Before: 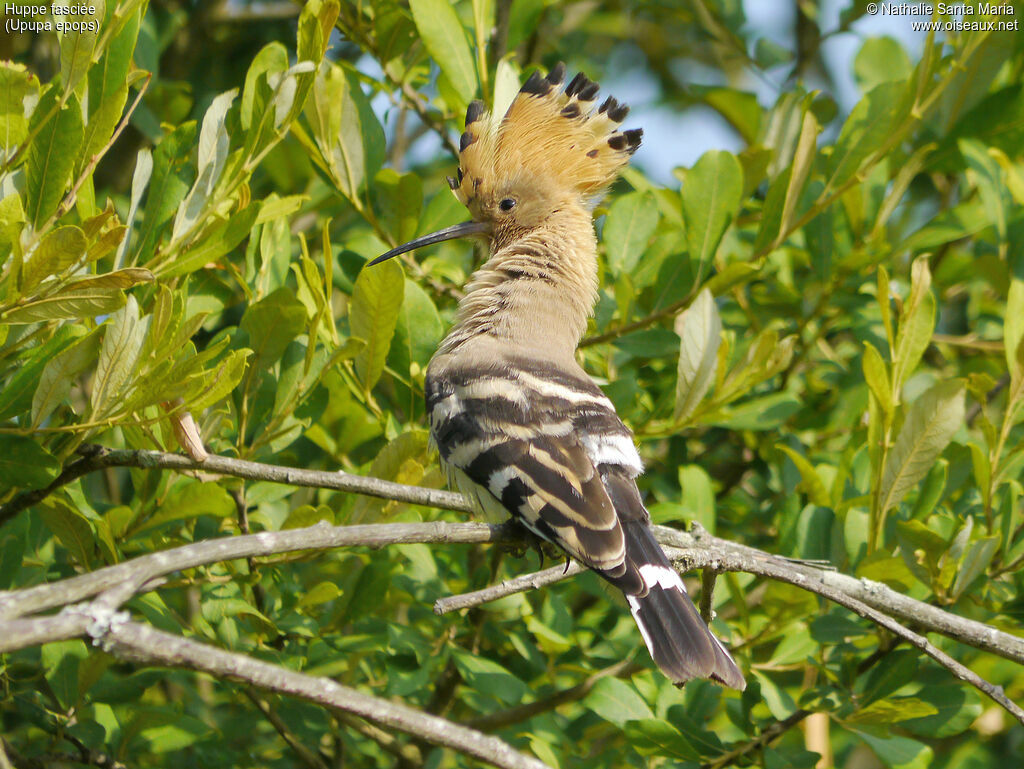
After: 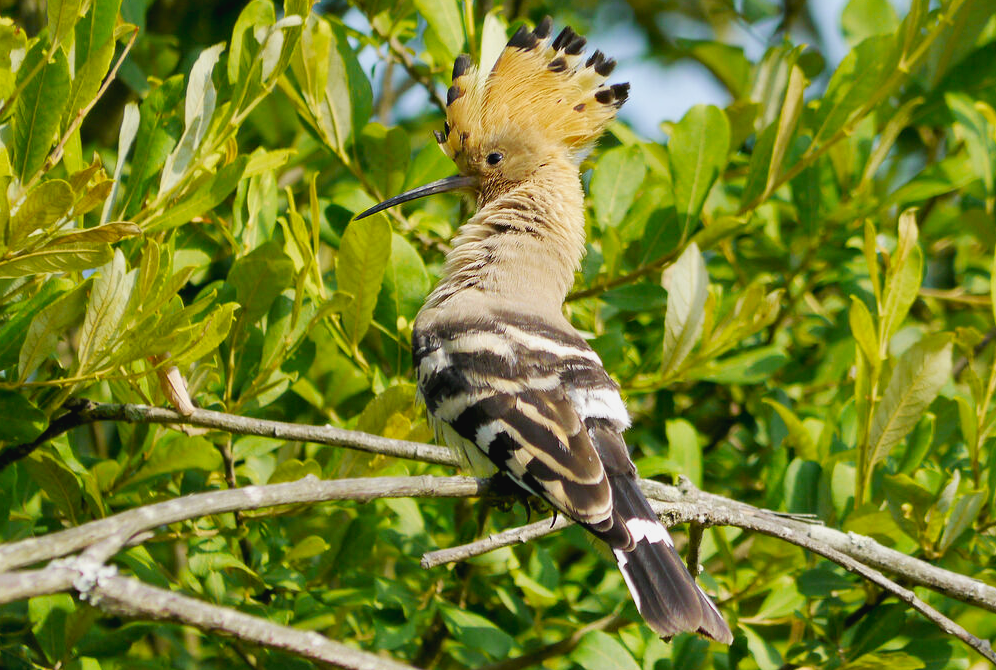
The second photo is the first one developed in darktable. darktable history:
crop: left 1.34%, top 6.094%, right 1.38%, bottom 6.703%
tone curve: curves: ch0 [(0.003, 0.029) (0.202, 0.232) (0.46, 0.56) (0.611, 0.739) (0.843, 0.941) (1, 0.99)]; ch1 [(0, 0) (0.35, 0.356) (0.45, 0.453) (0.508, 0.515) (0.617, 0.601) (1, 1)]; ch2 [(0, 0) (0.456, 0.469) (0.5, 0.5) (0.556, 0.566) (0.635, 0.642) (1, 1)], preserve colors none
shadows and highlights: low approximation 0.01, soften with gaussian
exposure: black level correction 0.011, exposure -0.479 EV, compensate highlight preservation false
